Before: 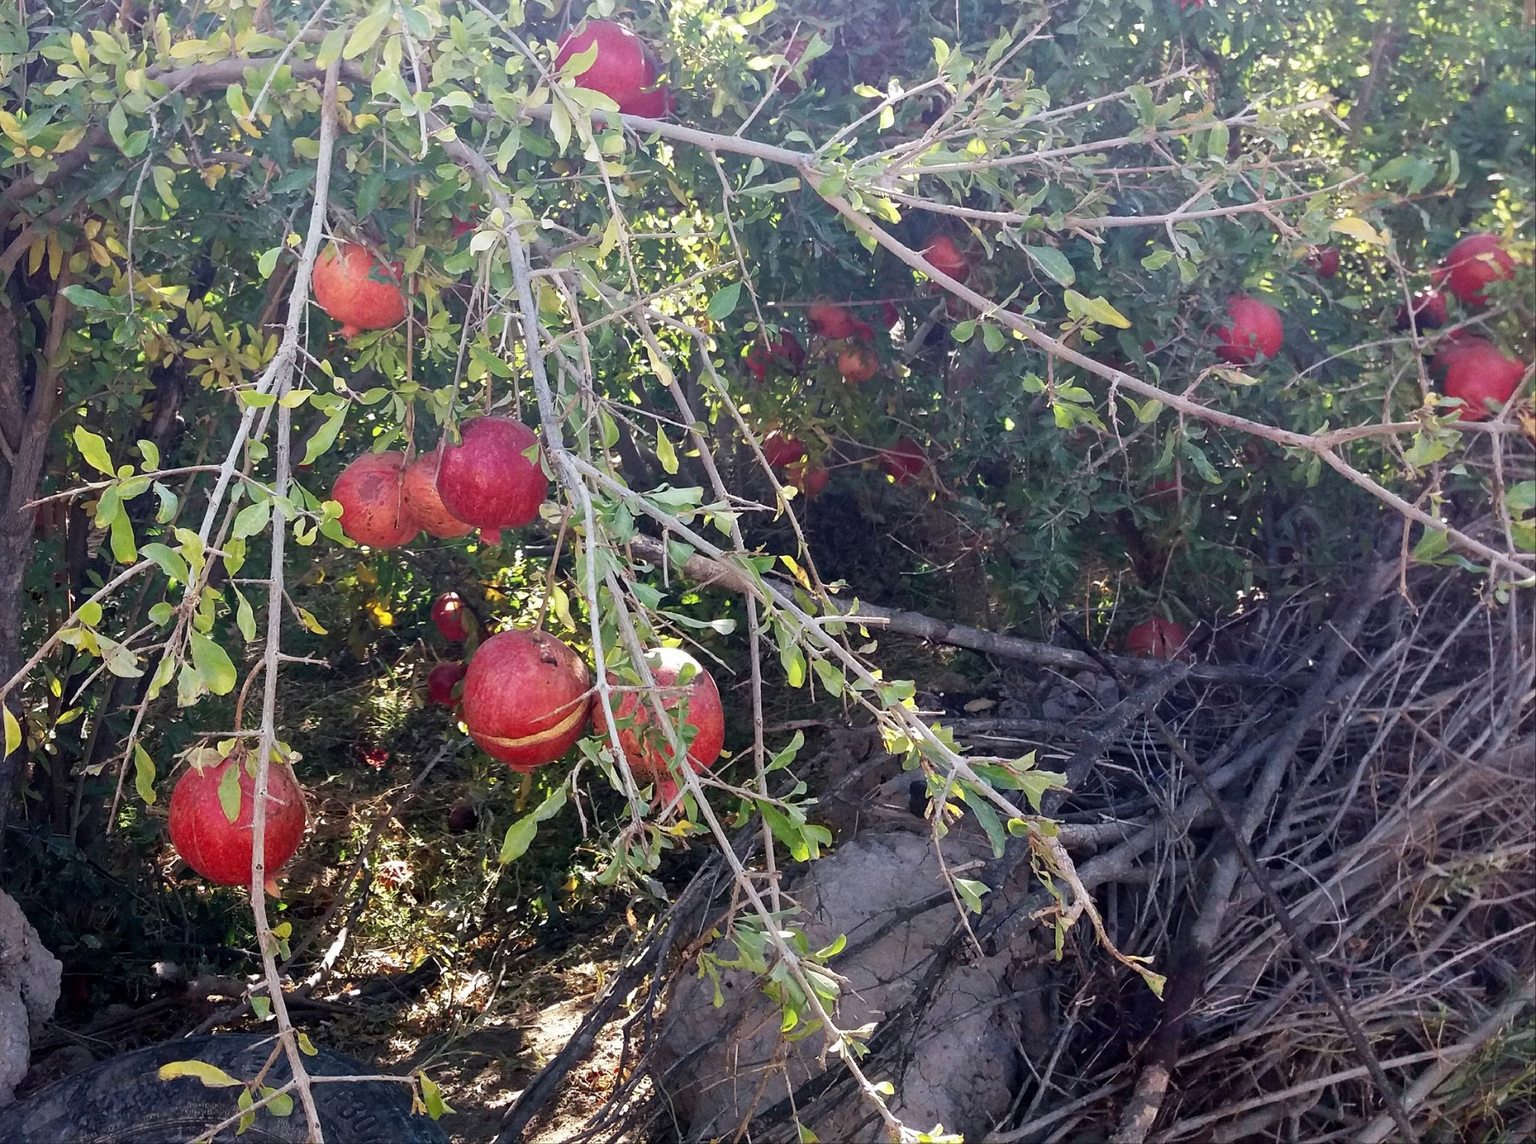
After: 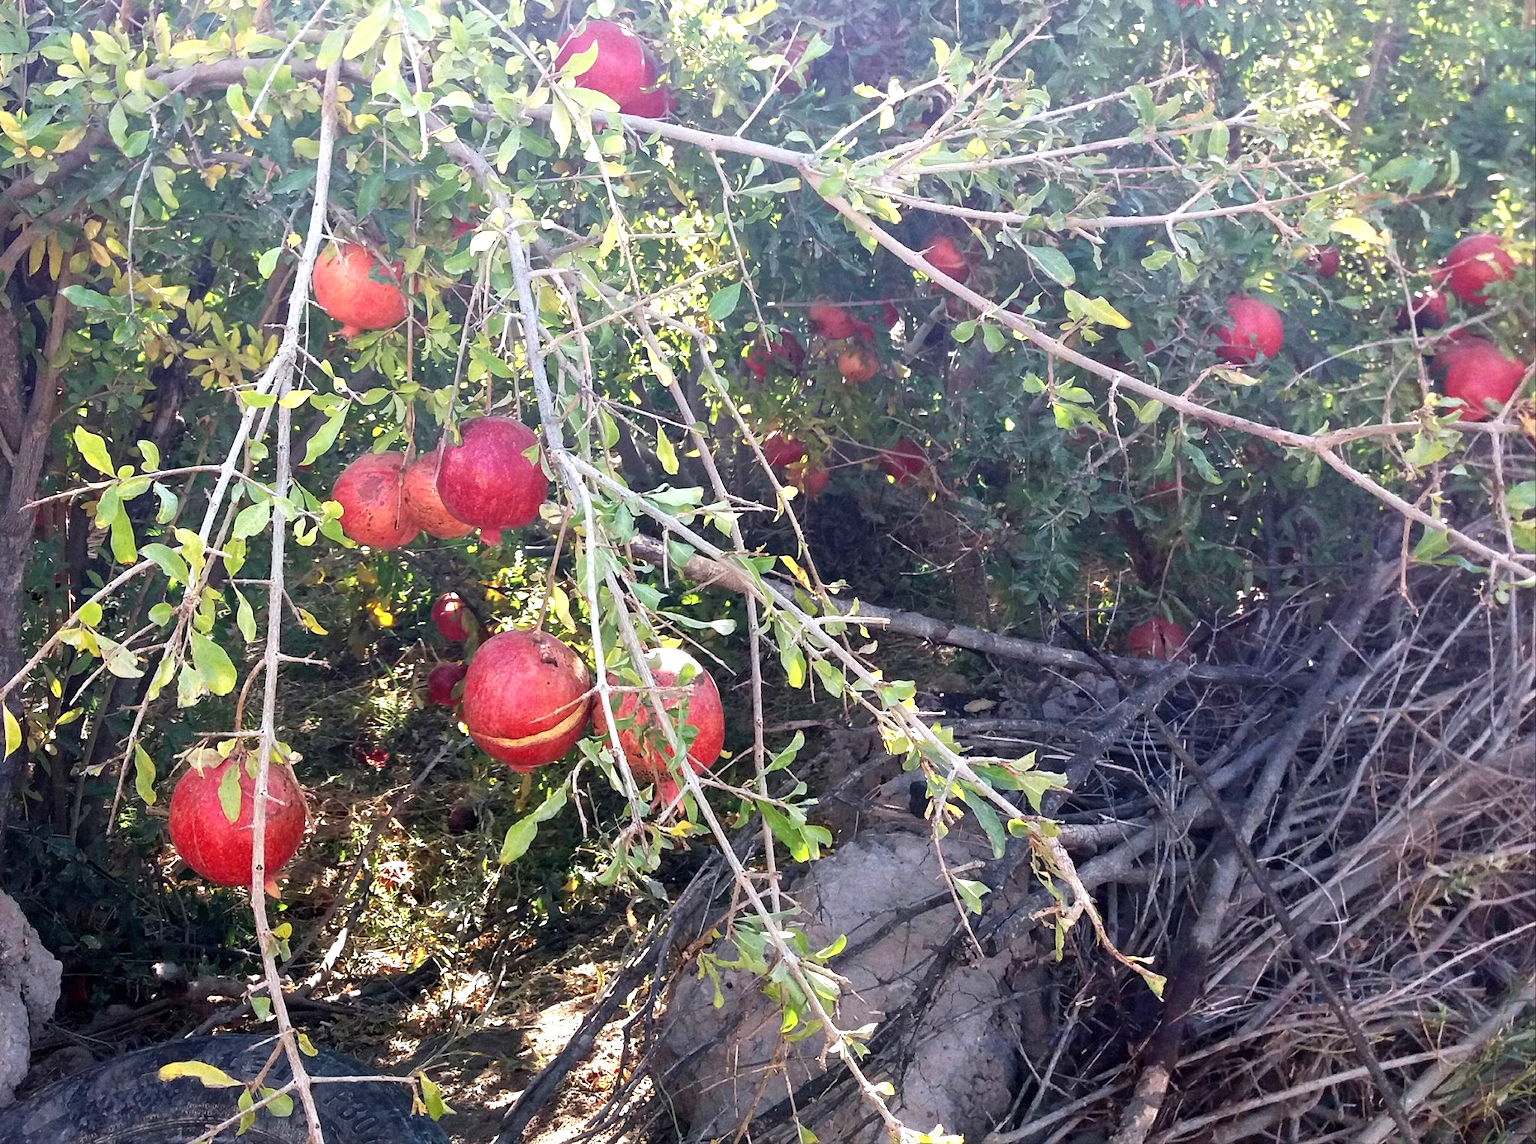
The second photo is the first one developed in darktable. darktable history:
exposure: exposure 0.66 EV, compensate highlight preservation false
